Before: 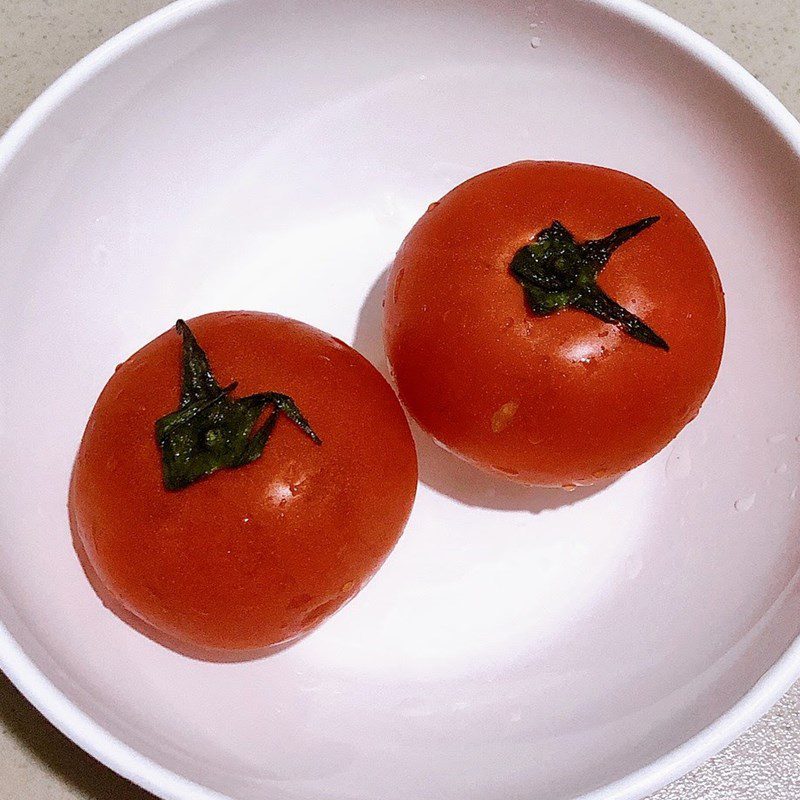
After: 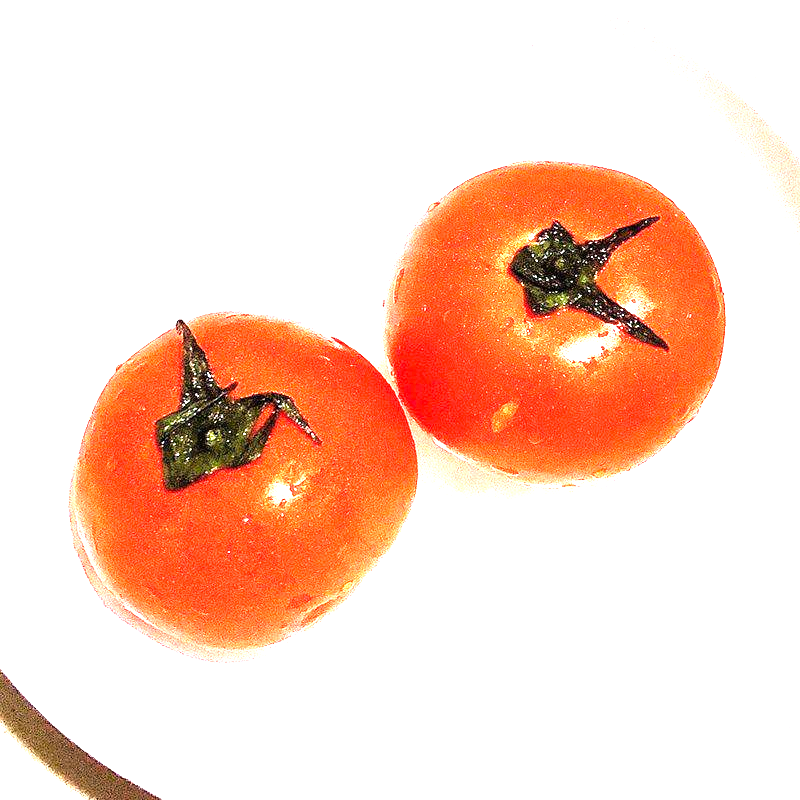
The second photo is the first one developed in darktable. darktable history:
tone equalizer: -8 EV -1.06 EV, -7 EV -1.01 EV, -6 EV -0.882 EV, -5 EV -0.568 EV, -3 EV 0.608 EV, -2 EV 0.889 EV, -1 EV 1 EV, +0 EV 1.06 EV
exposure: exposure 2.021 EV, compensate highlight preservation false
